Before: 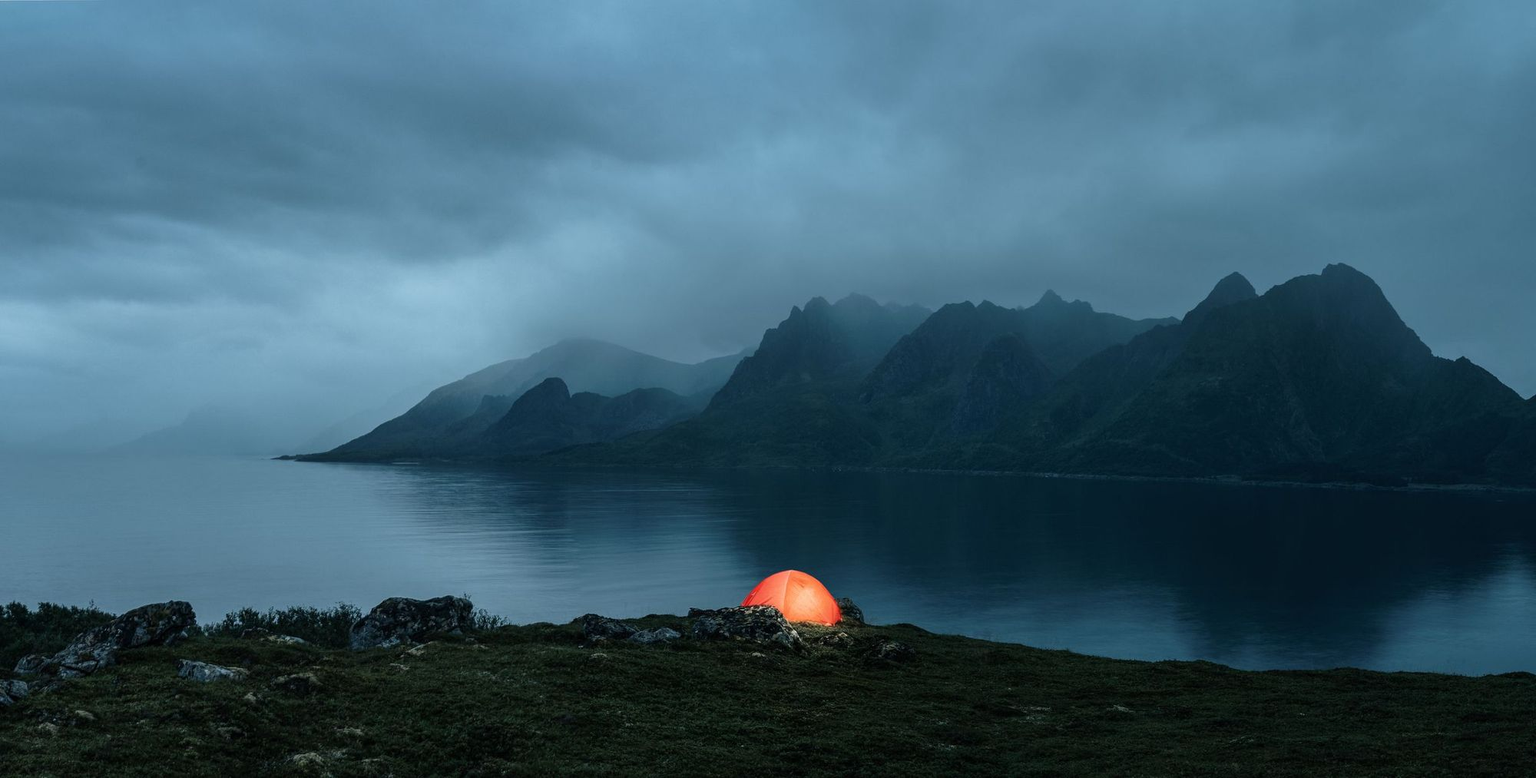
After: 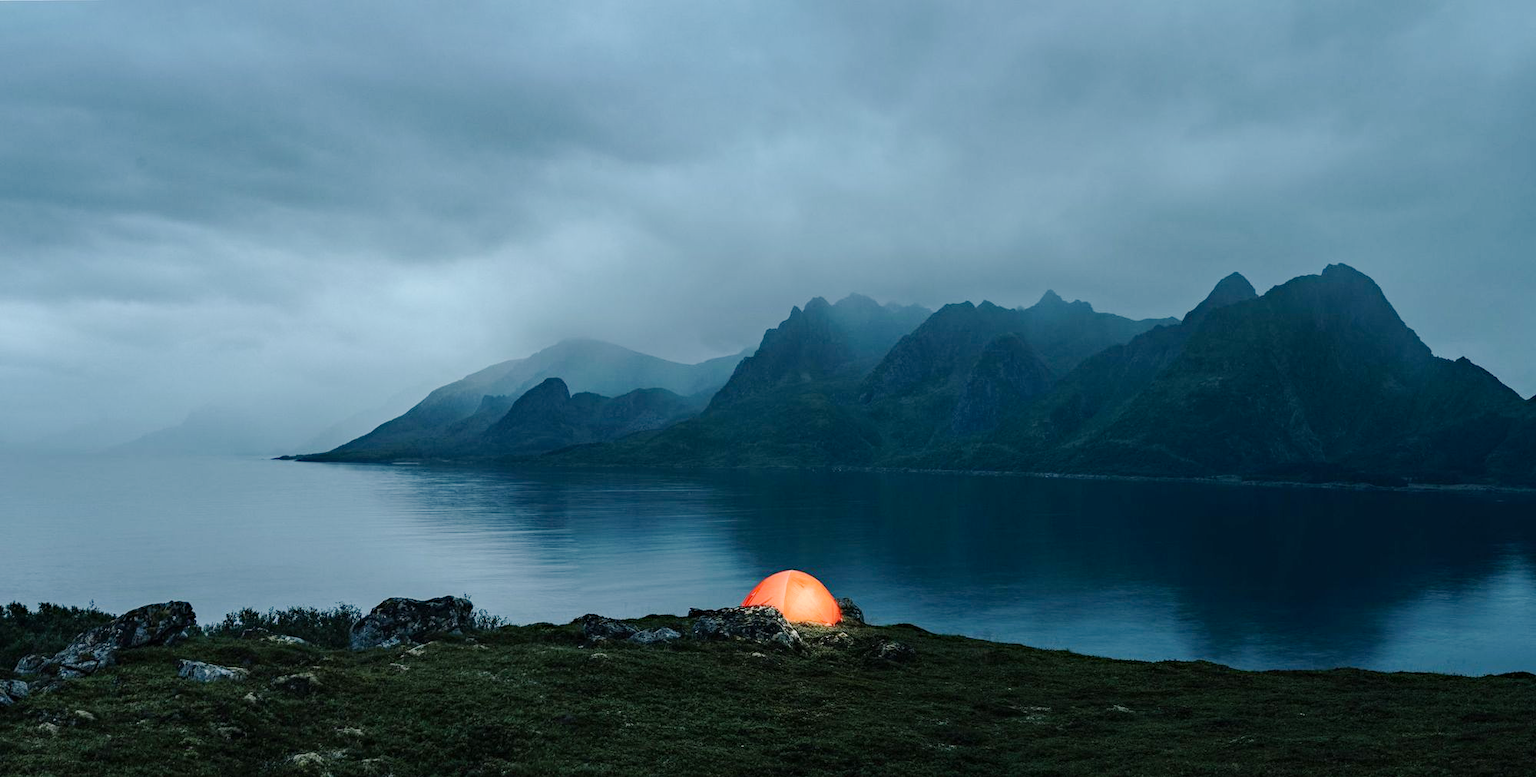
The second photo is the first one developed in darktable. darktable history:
haze removal: compatibility mode true, adaptive false
tone curve: curves: ch0 [(0, 0) (0.003, 0.004) (0.011, 0.015) (0.025, 0.033) (0.044, 0.059) (0.069, 0.092) (0.1, 0.132) (0.136, 0.18) (0.177, 0.235) (0.224, 0.297) (0.277, 0.366) (0.335, 0.44) (0.399, 0.52) (0.468, 0.594) (0.543, 0.661) (0.623, 0.727) (0.709, 0.79) (0.801, 0.86) (0.898, 0.928) (1, 1)], preserve colors none
